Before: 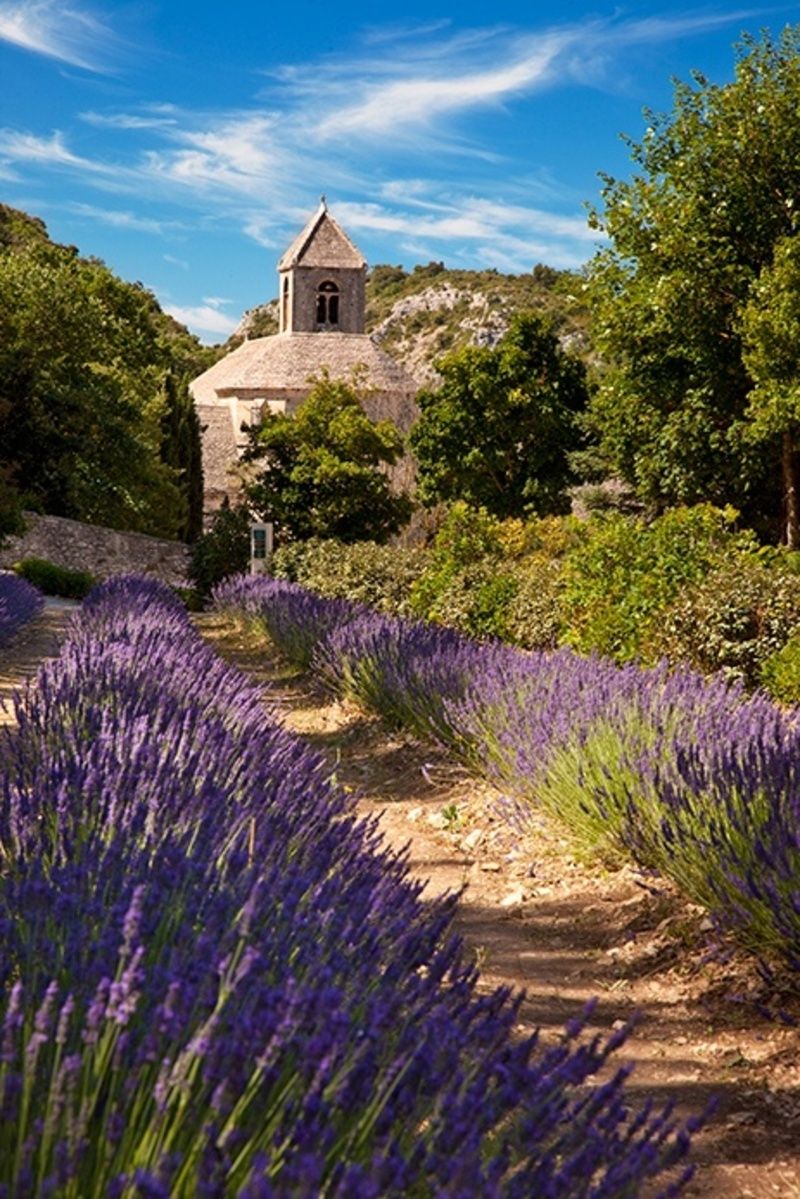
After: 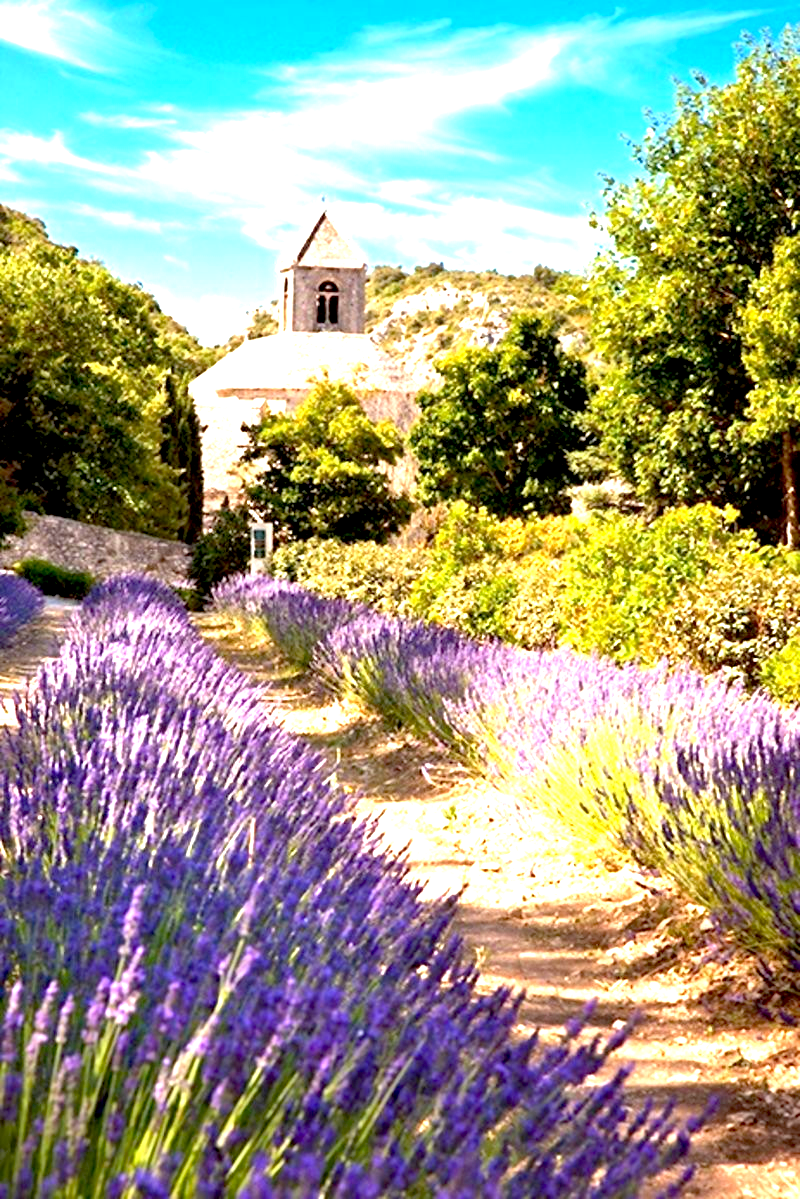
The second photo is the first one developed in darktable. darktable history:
exposure: black level correction 0.005, exposure 2.084 EV, compensate highlight preservation false
contrast equalizer: y [[0.5 ×4, 0.467, 0.376], [0.5 ×6], [0.5 ×6], [0 ×6], [0 ×6]]
